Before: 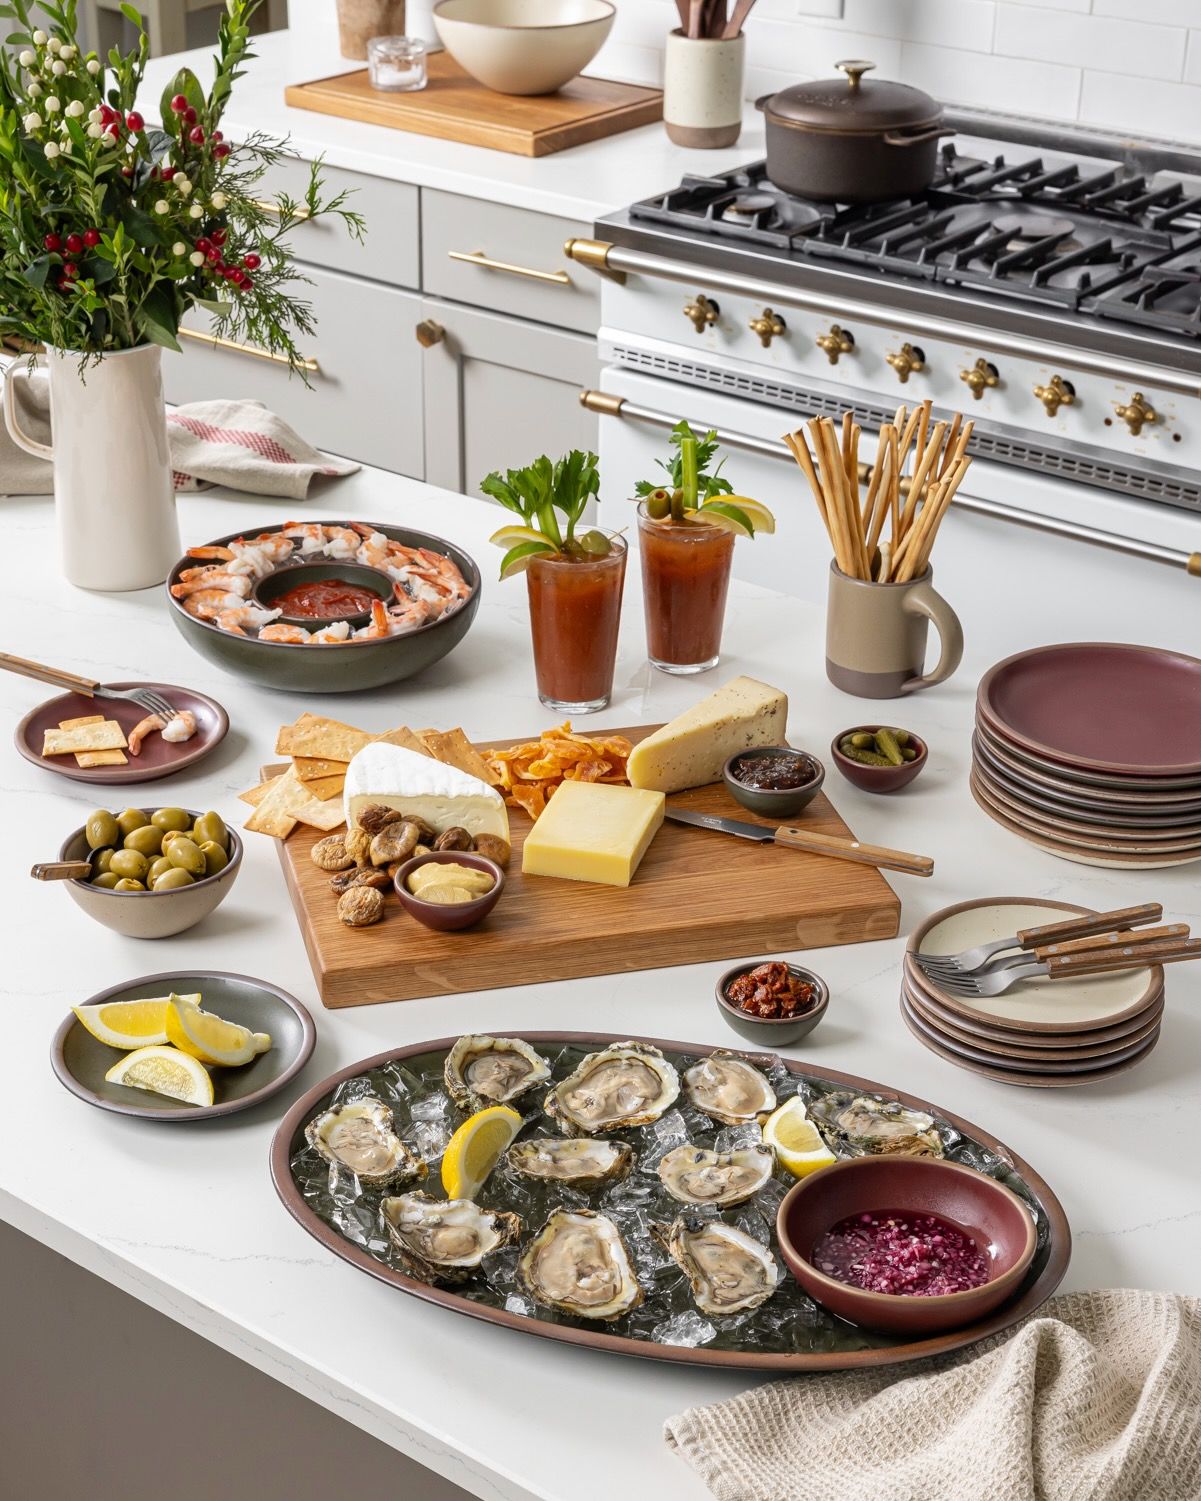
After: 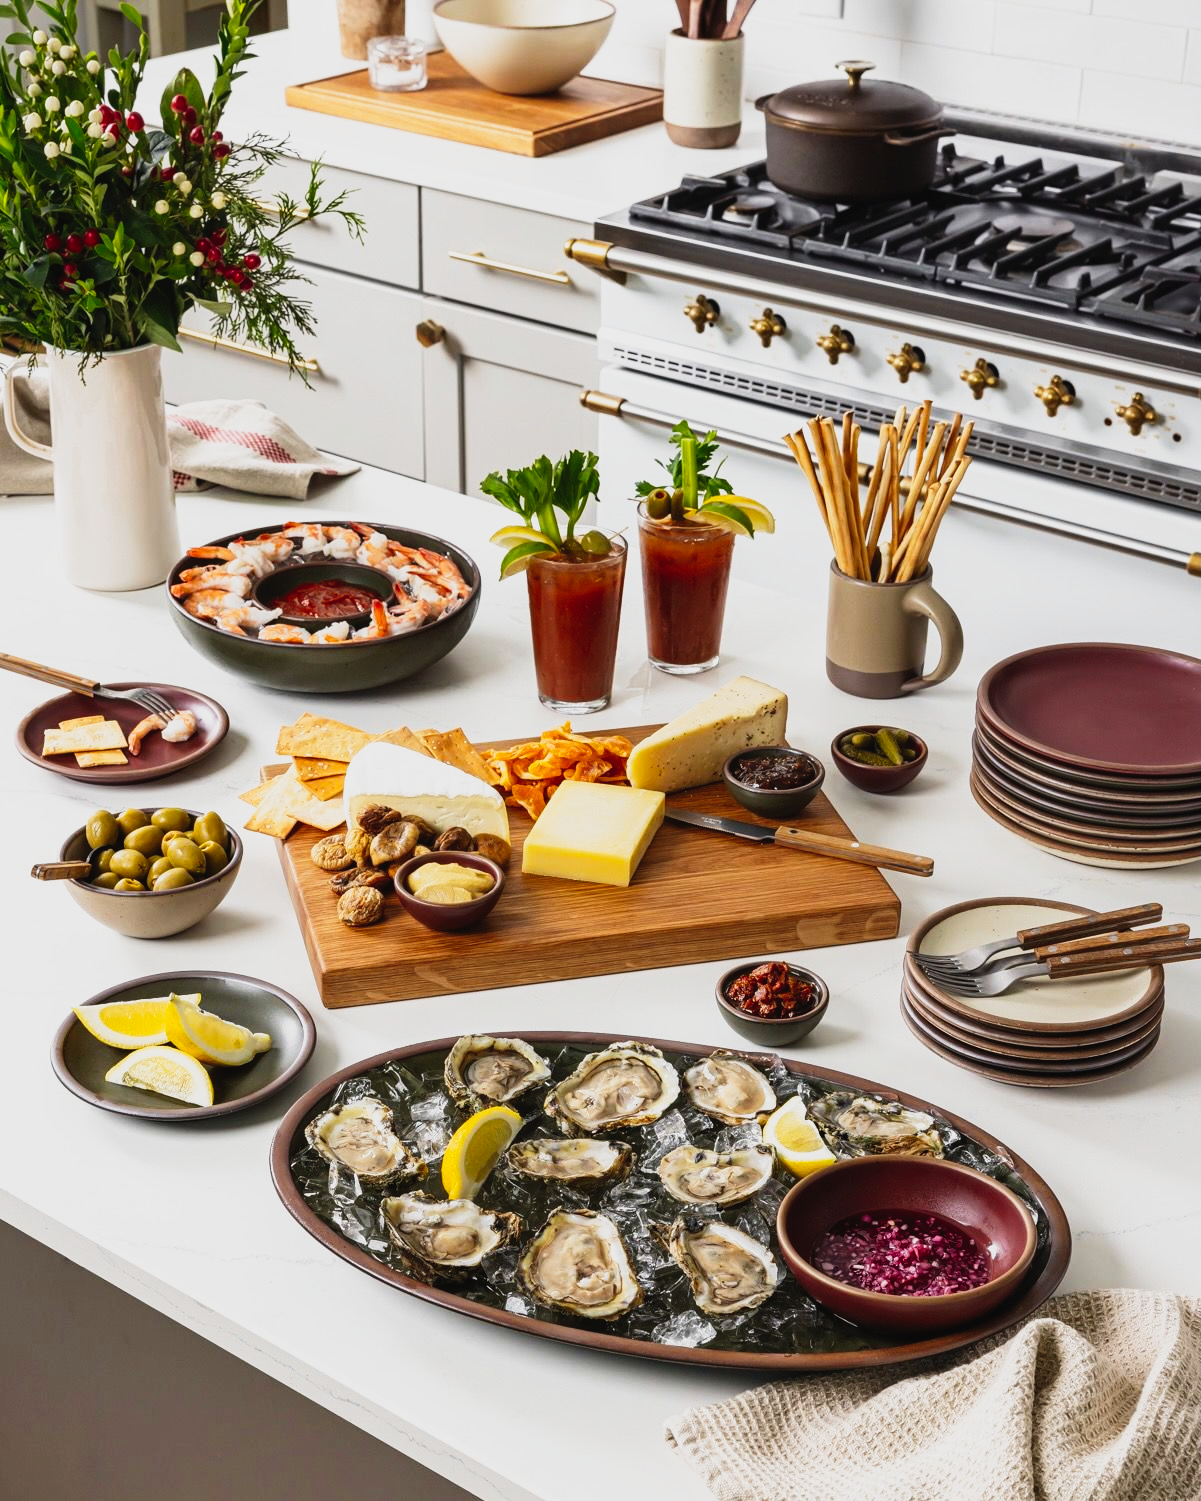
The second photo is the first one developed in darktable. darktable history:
tone curve: curves: ch0 [(0, 0.023) (0.132, 0.075) (0.256, 0.2) (0.463, 0.494) (0.699, 0.816) (0.813, 0.898) (1, 0.943)]; ch1 [(0, 0) (0.32, 0.306) (0.441, 0.41) (0.476, 0.466) (0.498, 0.5) (0.518, 0.519) (0.546, 0.571) (0.604, 0.651) (0.733, 0.817) (1, 1)]; ch2 [(0, 0) (0.312, 0.313) (0.431, 0.425) (0.483, 0.477) (0.503, 0.503) (0.526, 0.507) (0.564, 0.575) (0.614, 0.695) (0.713, 0.767) (0.985, 0.966)], preserve colors none
tone equalizer: -8 EV 0.216 EV, -7 EV 0.425 EV, -6 EV 0.391 EV, -5 EV 0.25 EV, -3 EV -0.26 EV, -2 EV -0.391 EV, -1 EV -0.4 EV, +0 EV -0.242 EV
